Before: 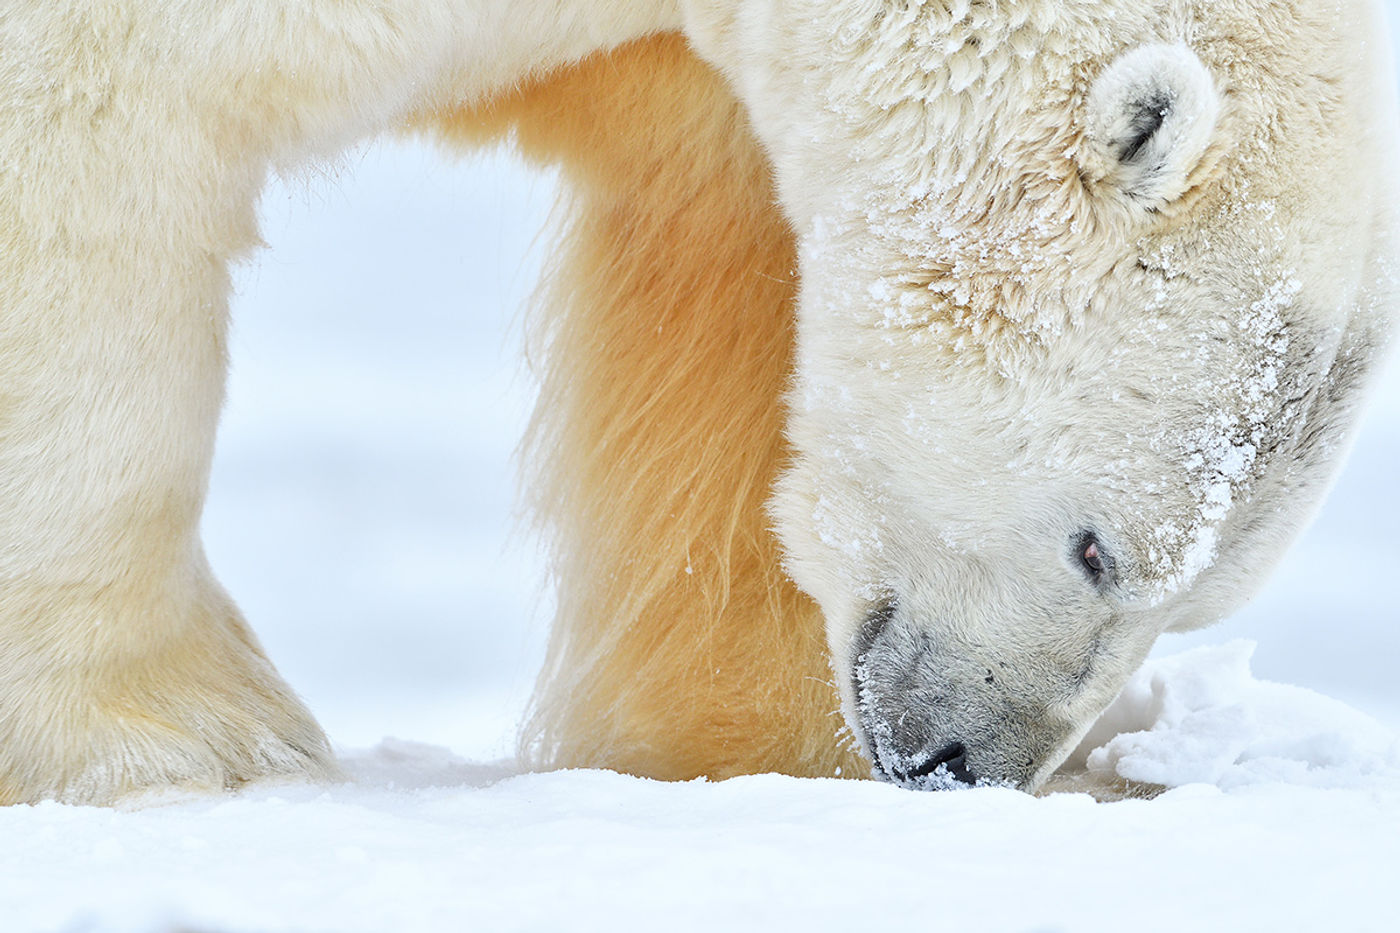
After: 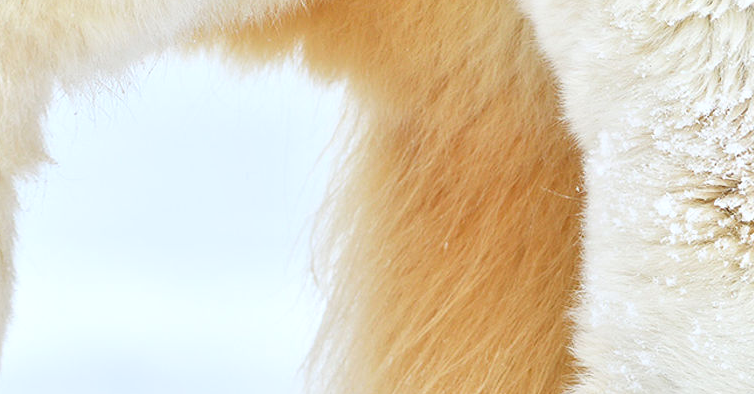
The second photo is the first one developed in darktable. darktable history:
shadows and highlights: shadows -12.5, white point adjustment 4, highlights 28.33
crop: left 15.306%, top 9.065%, right 30.789%, bottom 48.638%
